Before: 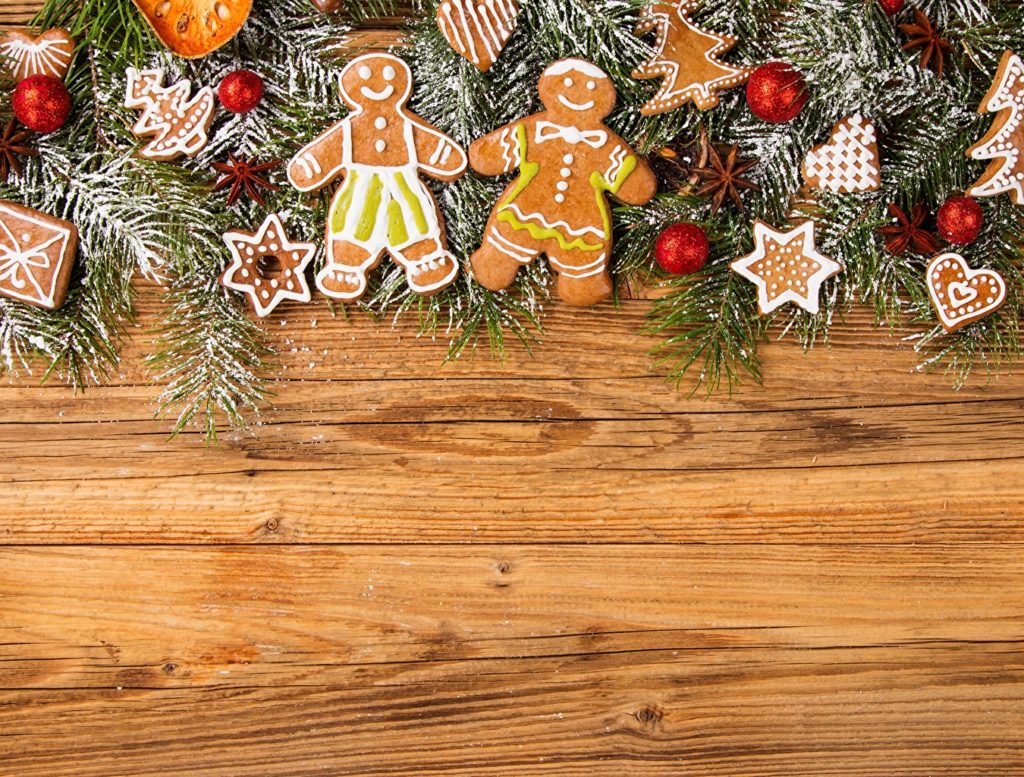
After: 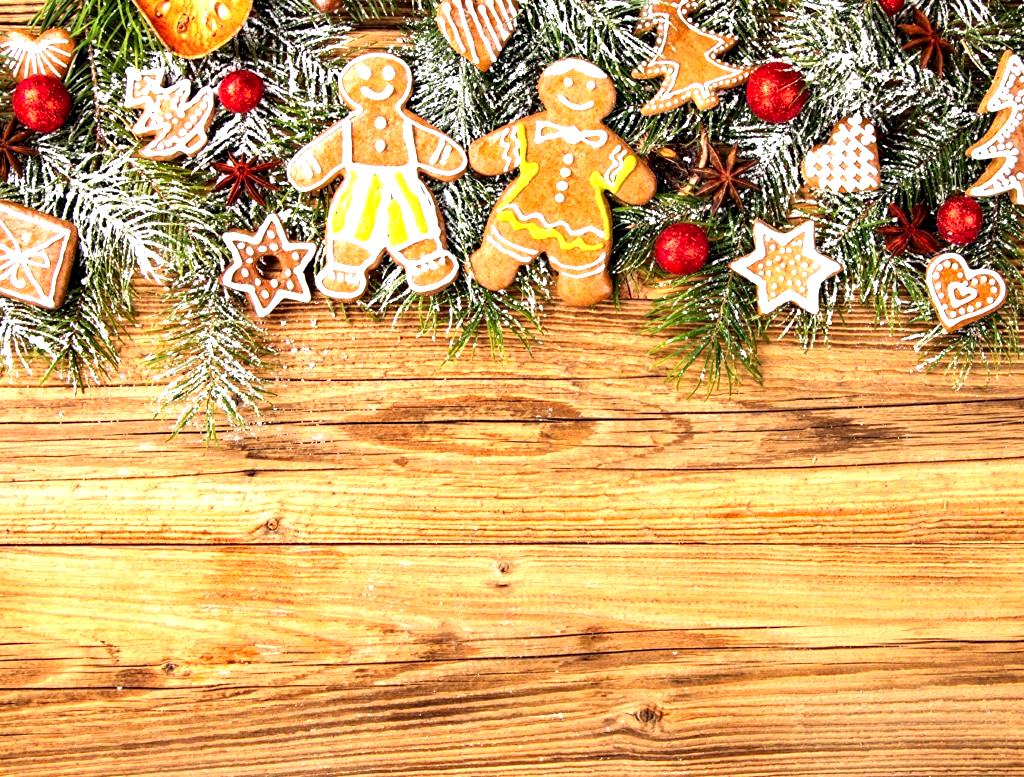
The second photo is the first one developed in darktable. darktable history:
exposure: black level correction 0, exposure 1 EV, compensate exposure bias true, compensate highlight preservation false
contrast equalizer: octaves 7, y [[0.6 ×6], [0.55 ×6], [0 ×6], [0 ×6], [0 ×6]], mix 0.53
